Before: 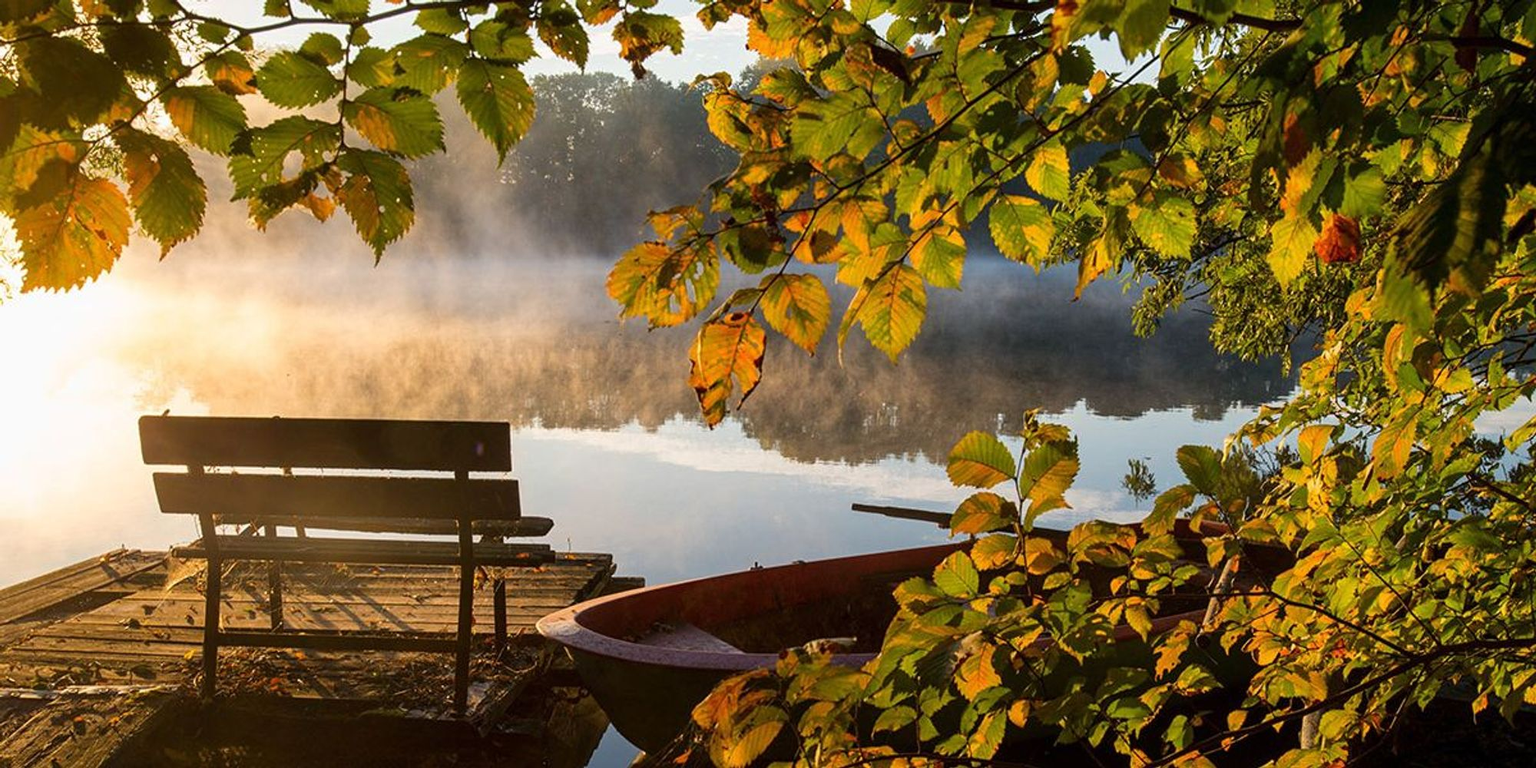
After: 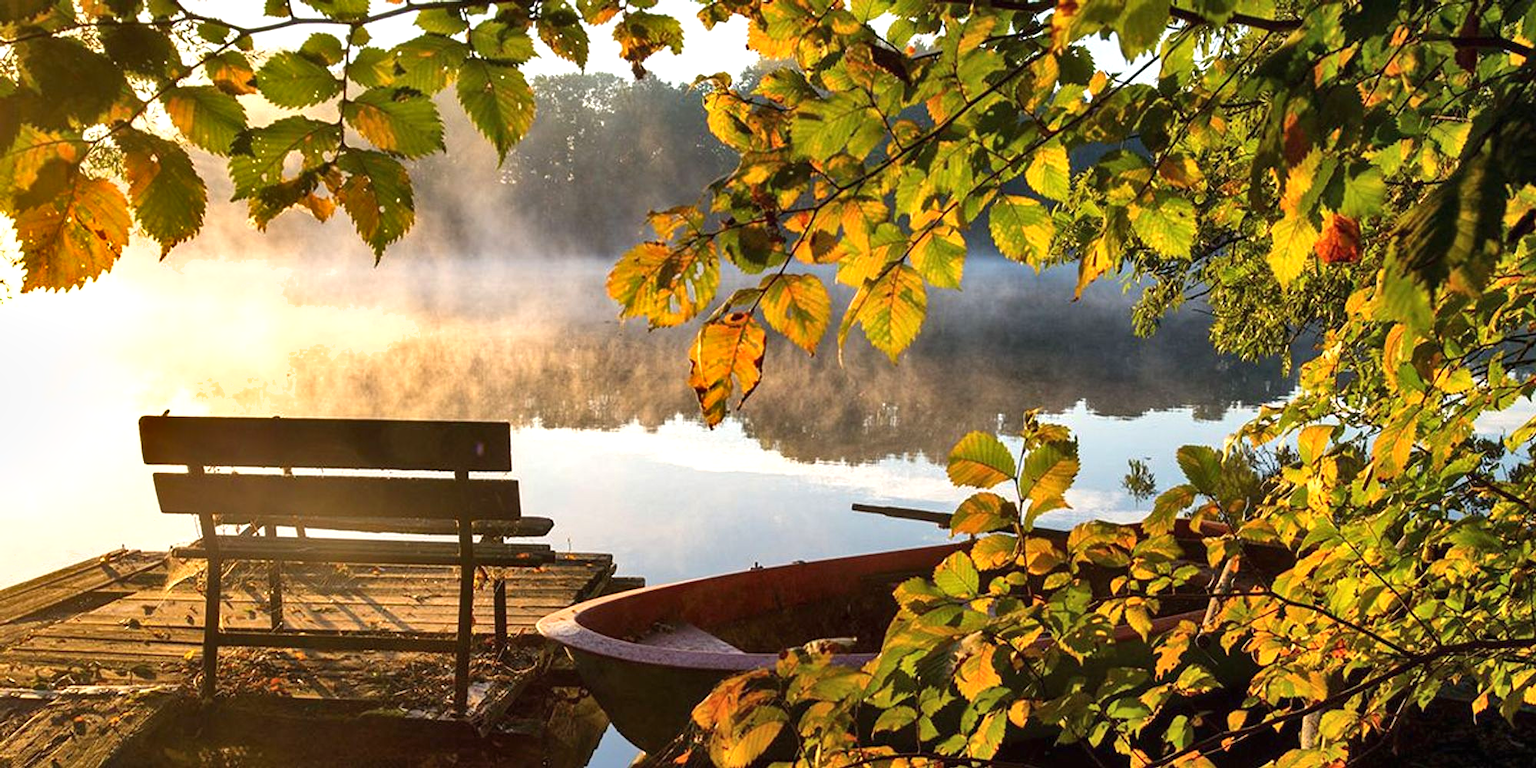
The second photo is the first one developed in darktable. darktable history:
exposure: black level correction 0, exposure 0.591 EV, compensate exposure bias true, compensate highlight preservation false
shadows and highlights: low approximation 0.01, soften with gaussian
